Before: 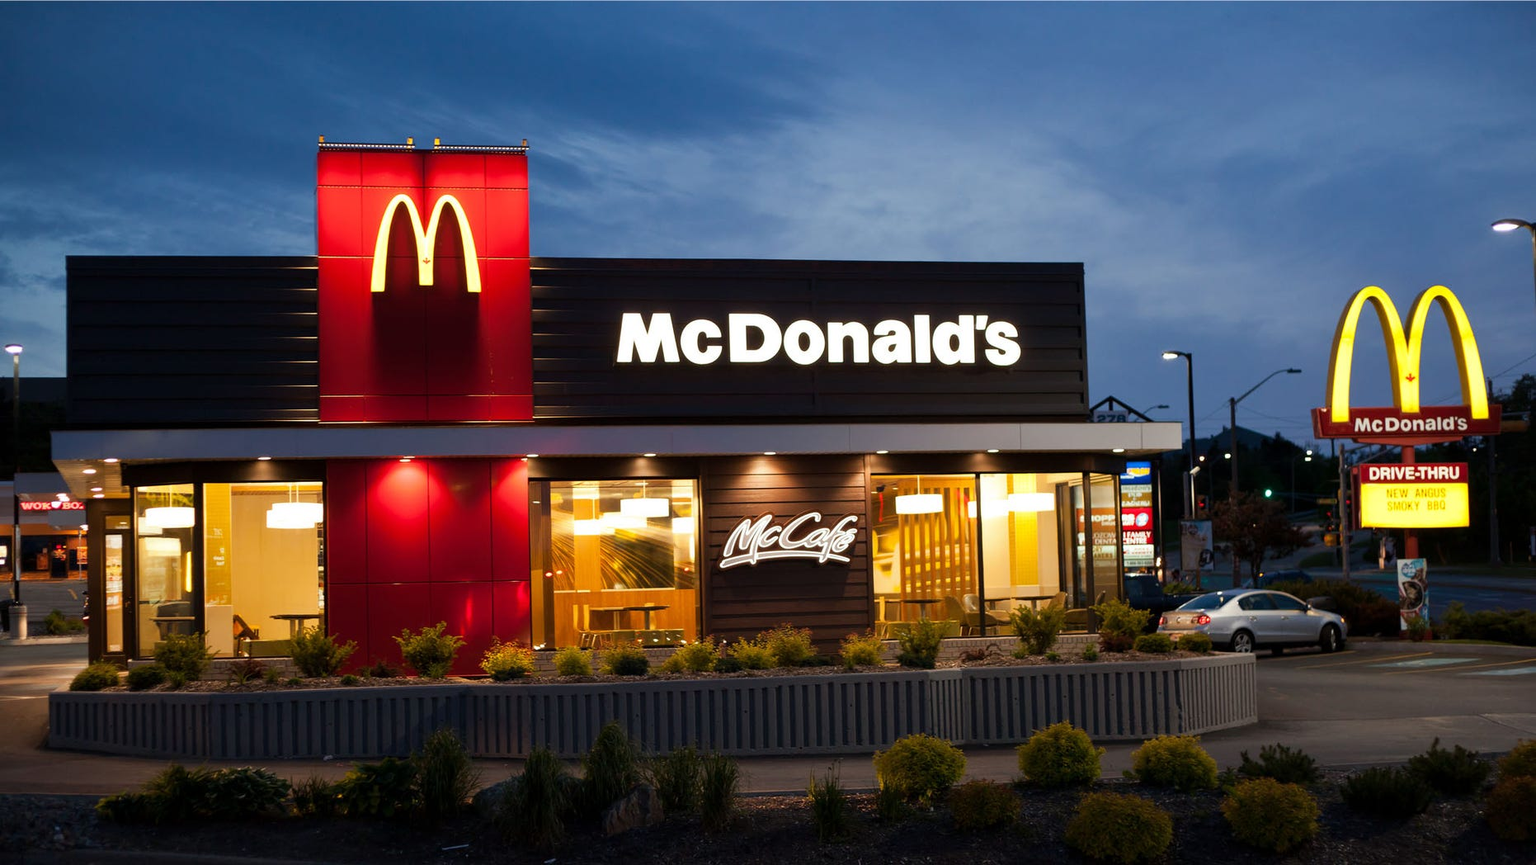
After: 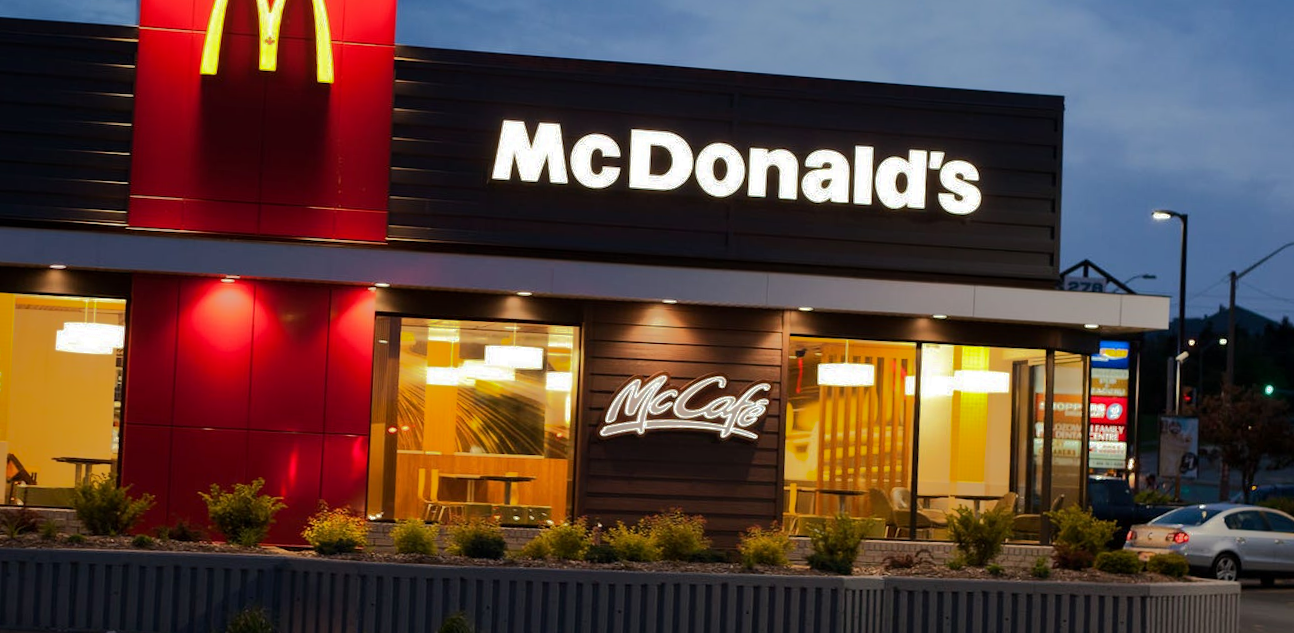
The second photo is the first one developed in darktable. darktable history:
crop and rotate: angle -3.82°, left 9.914%, top 20.618%, right 12.489%, bottom 11.954%
shadows and highlights: shadows -18.31, highlights -73.76
